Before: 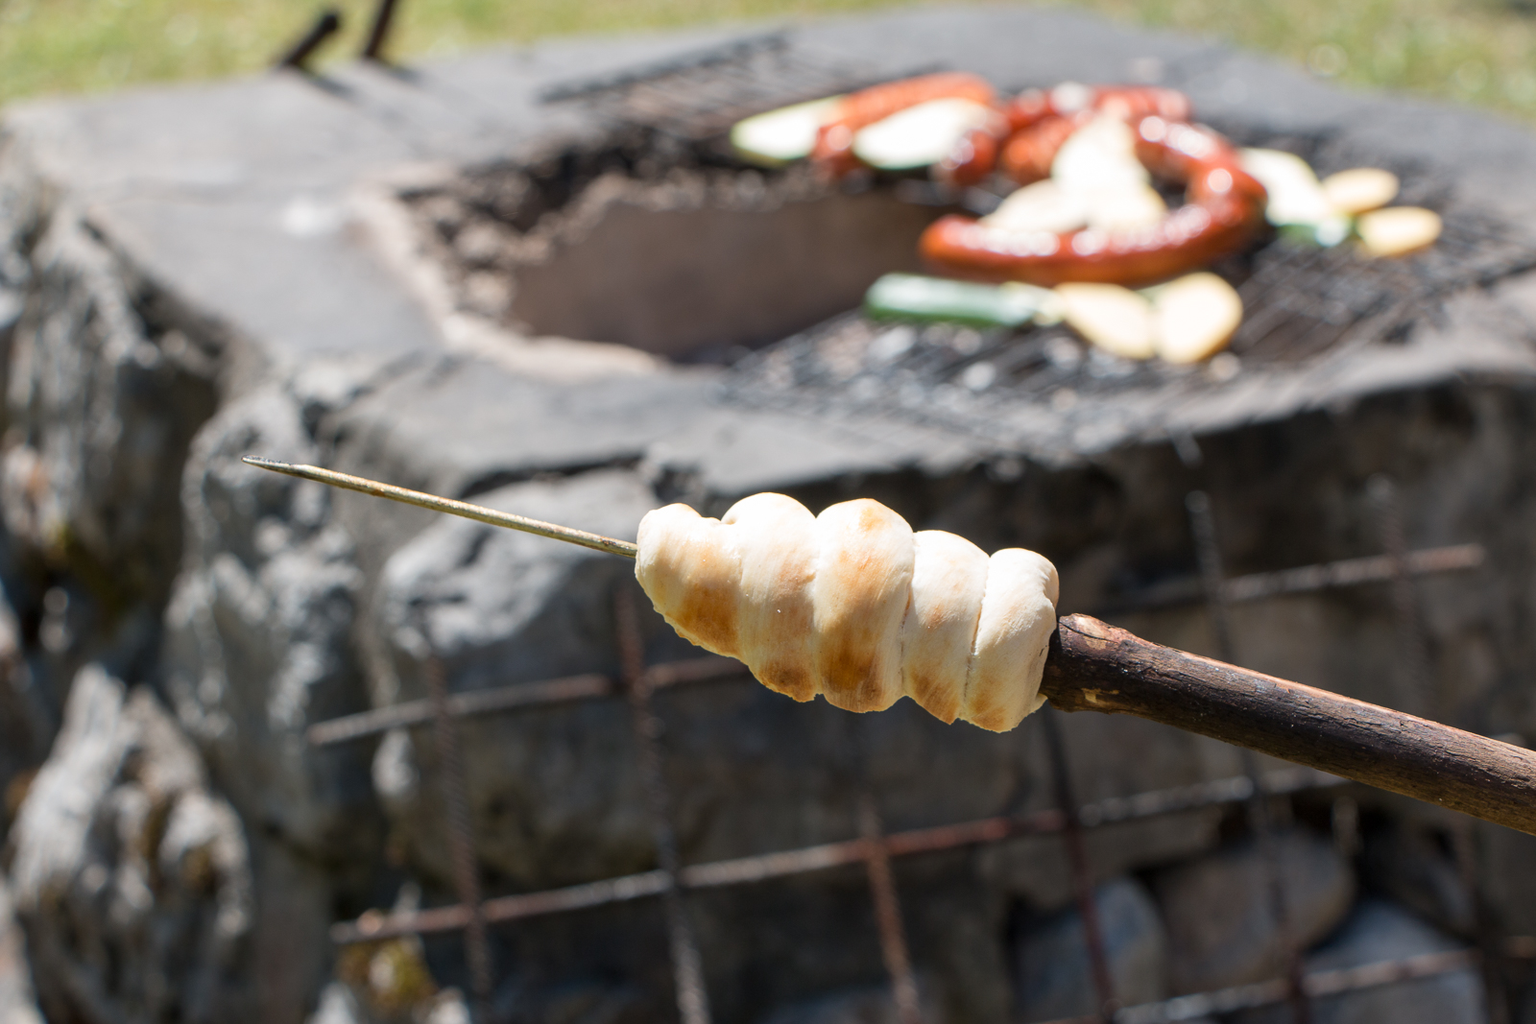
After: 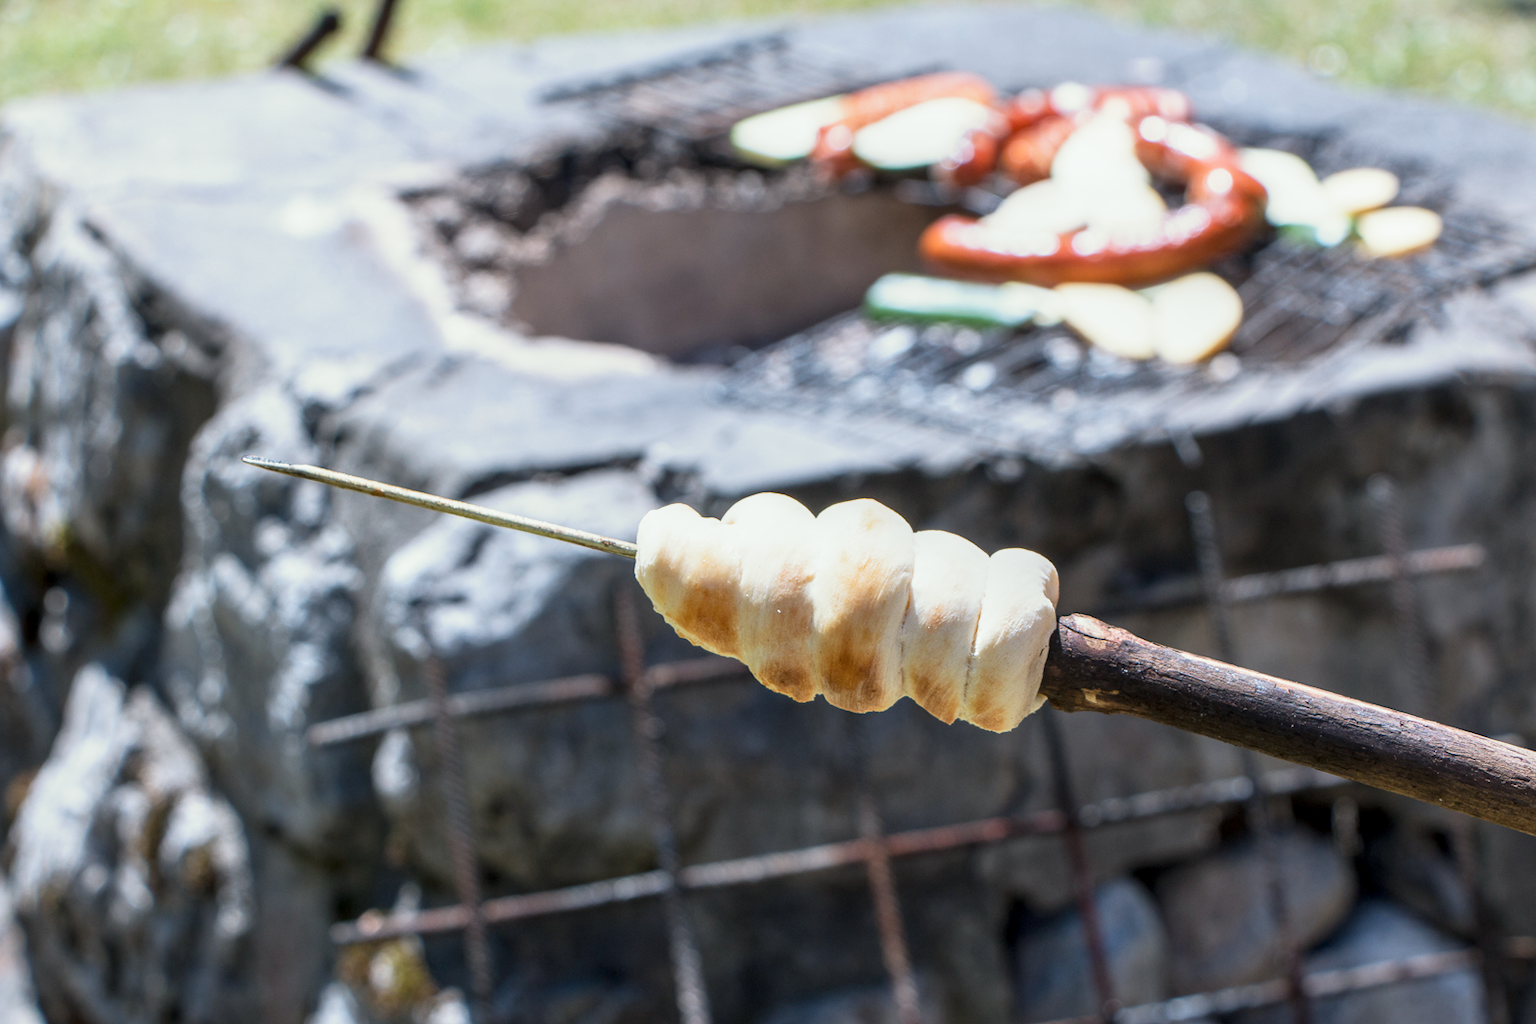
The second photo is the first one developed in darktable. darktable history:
color calibration: x 0.372, y 0.386, temperature 4283.97 K
local contrast: on, module defaults
bloom: size 3%, threshold 100%, strength 0%
split-toning: shadows › saturation 0.61, highlights › saturation 0.58, balance -28.74, compress 87.36%
base curve: curves: ch0 [(0, 0) (0.088, 0.125) (0.176, 0.251) (0.354, 0.501) (0.613, 0.749) (1, 0.877)], preserve colors none
